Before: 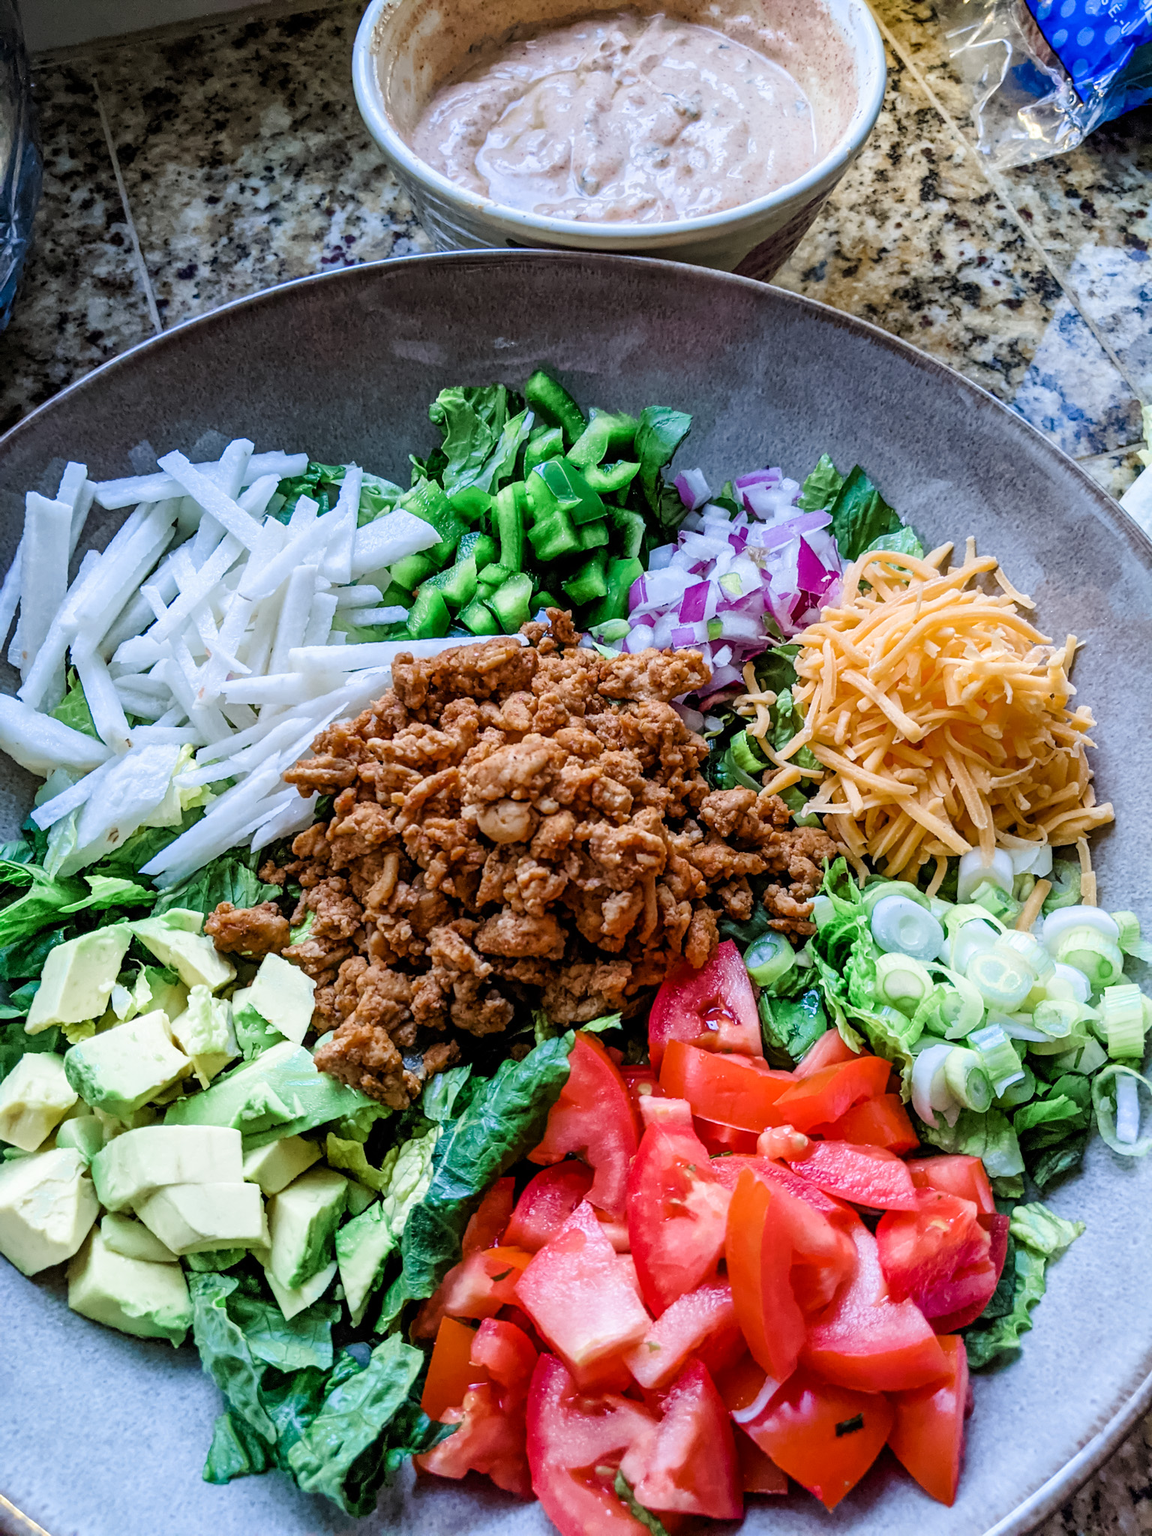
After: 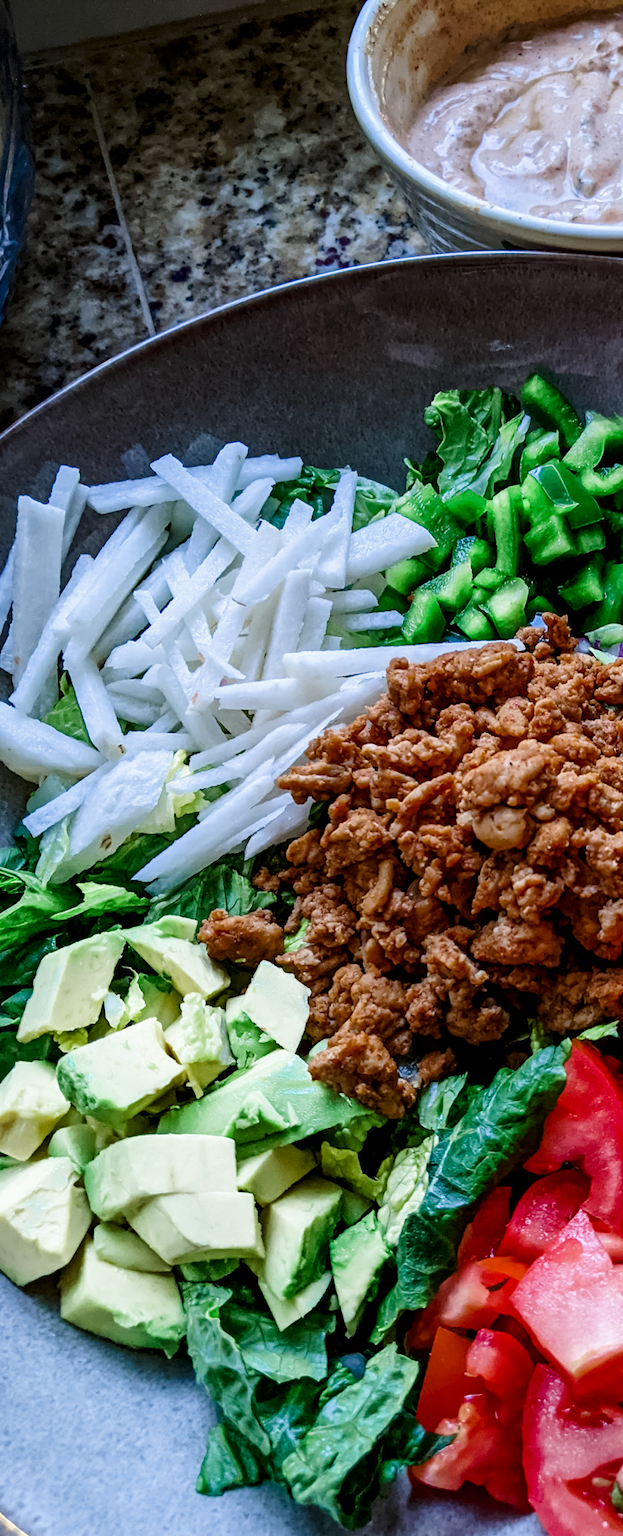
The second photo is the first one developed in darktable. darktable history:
crop: left 0.735%, right 45.425%, bottom 0.081%
contrast brightness saturation: contrast 0.068, brightness -0.134, saturation 0.059
